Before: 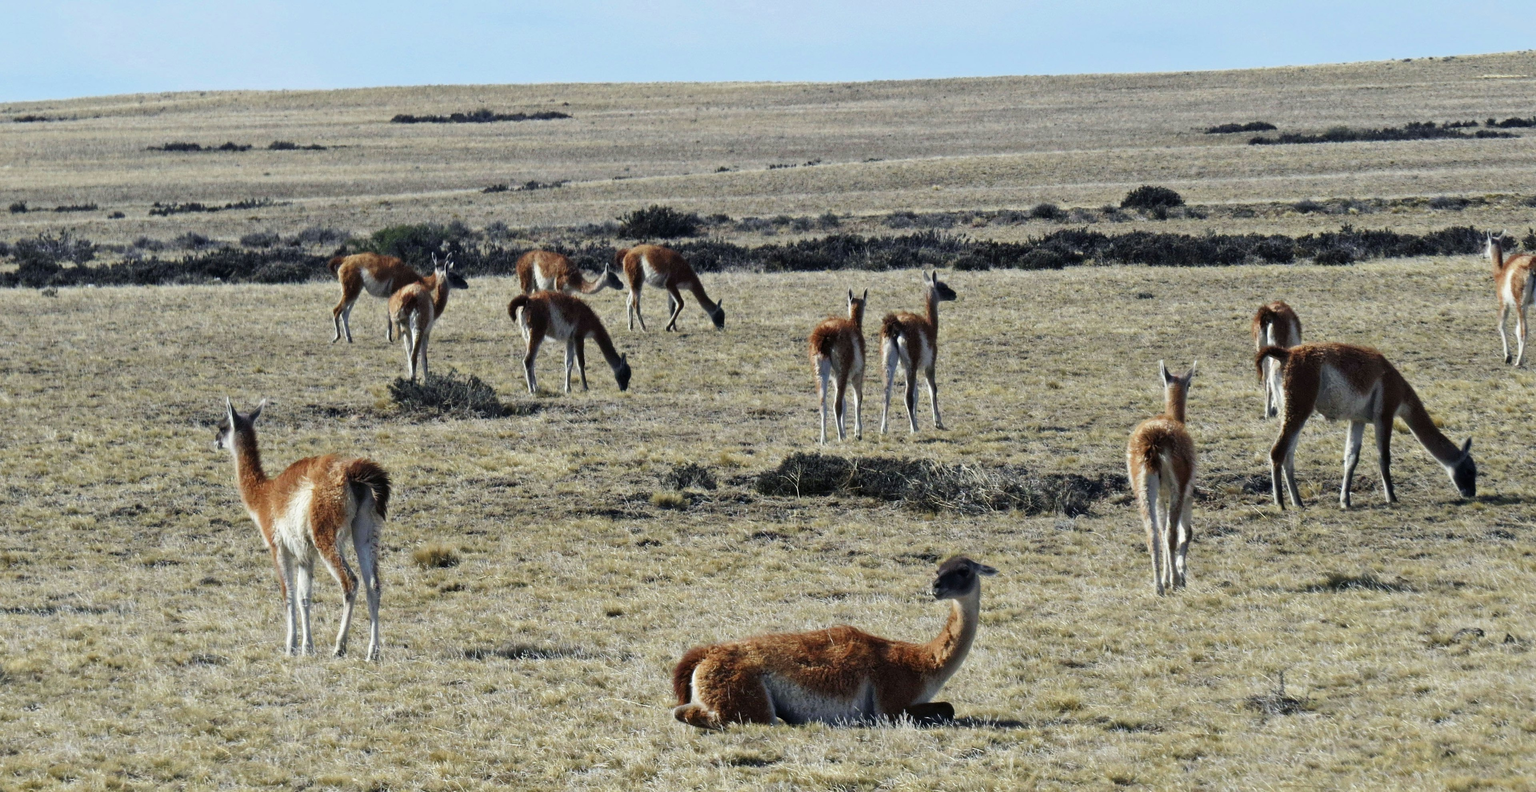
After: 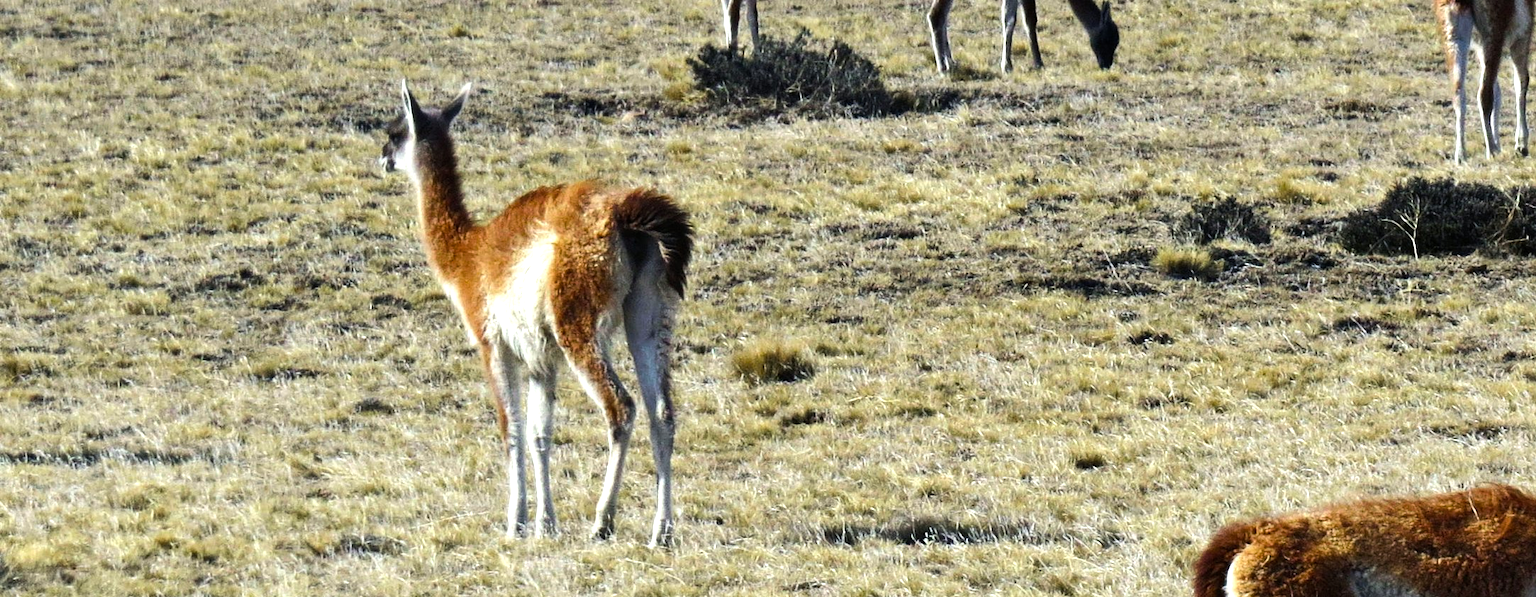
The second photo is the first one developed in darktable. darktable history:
tone equalizer: -8 EV -0.75 EV, -7 EV -0.7 EV, -6 EV -0.6 EV, -5 EV -0.4 EV, -3 EV 0.4 EV, -2 EV 0.6 EV, -1 EV 0.7 EV, +0 EV 0.75 EV, edges refinement/feathering 500, mask exposure compensation -1.57 EV, preserve details no
crop: top 44.483%, right 43.593%, bottom 12.892%
color balance rgb: perceptual saturation grading › global saturation 25%, global vibrance 20%
